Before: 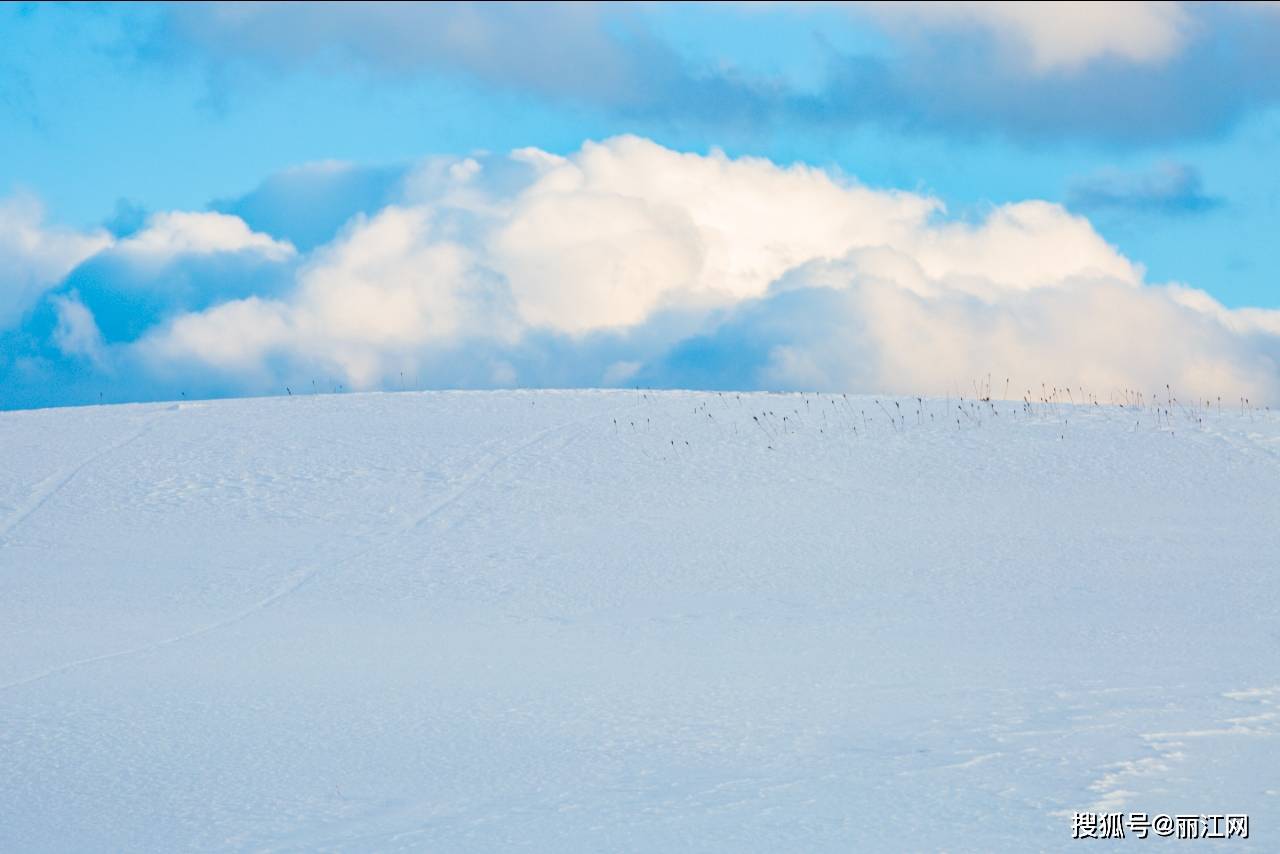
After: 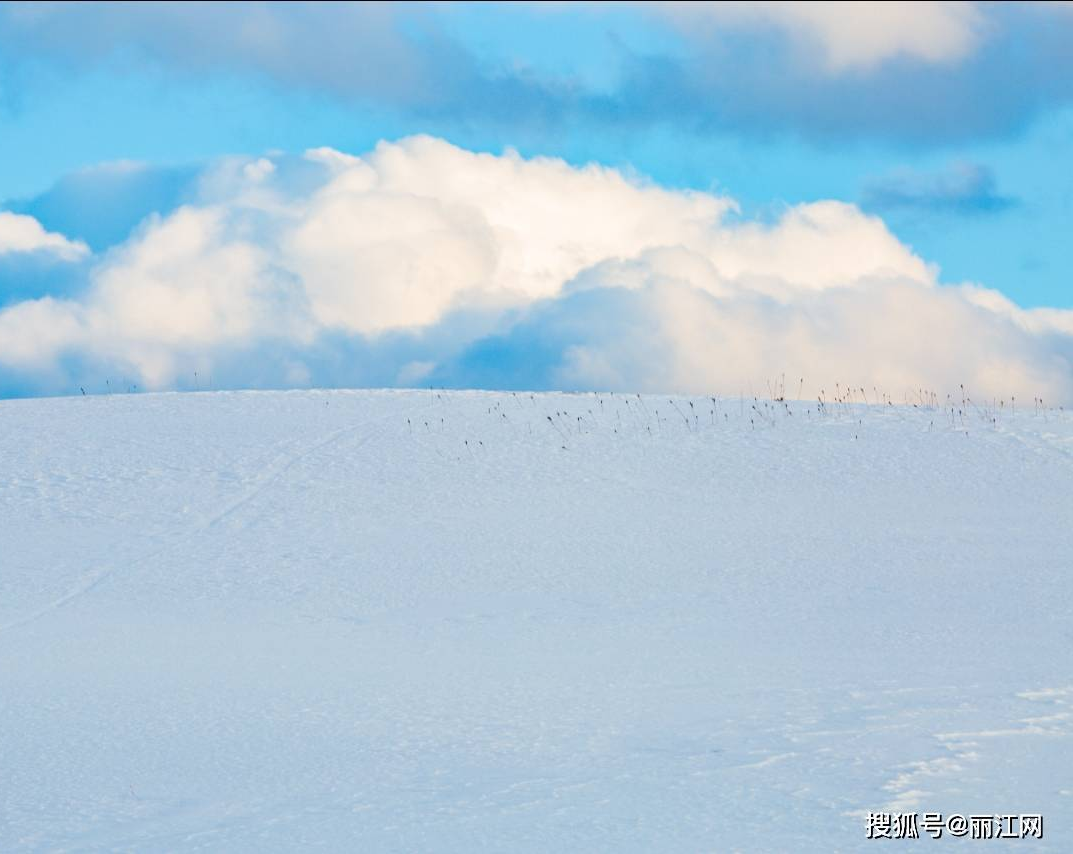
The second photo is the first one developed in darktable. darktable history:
crop: left 16.145%
